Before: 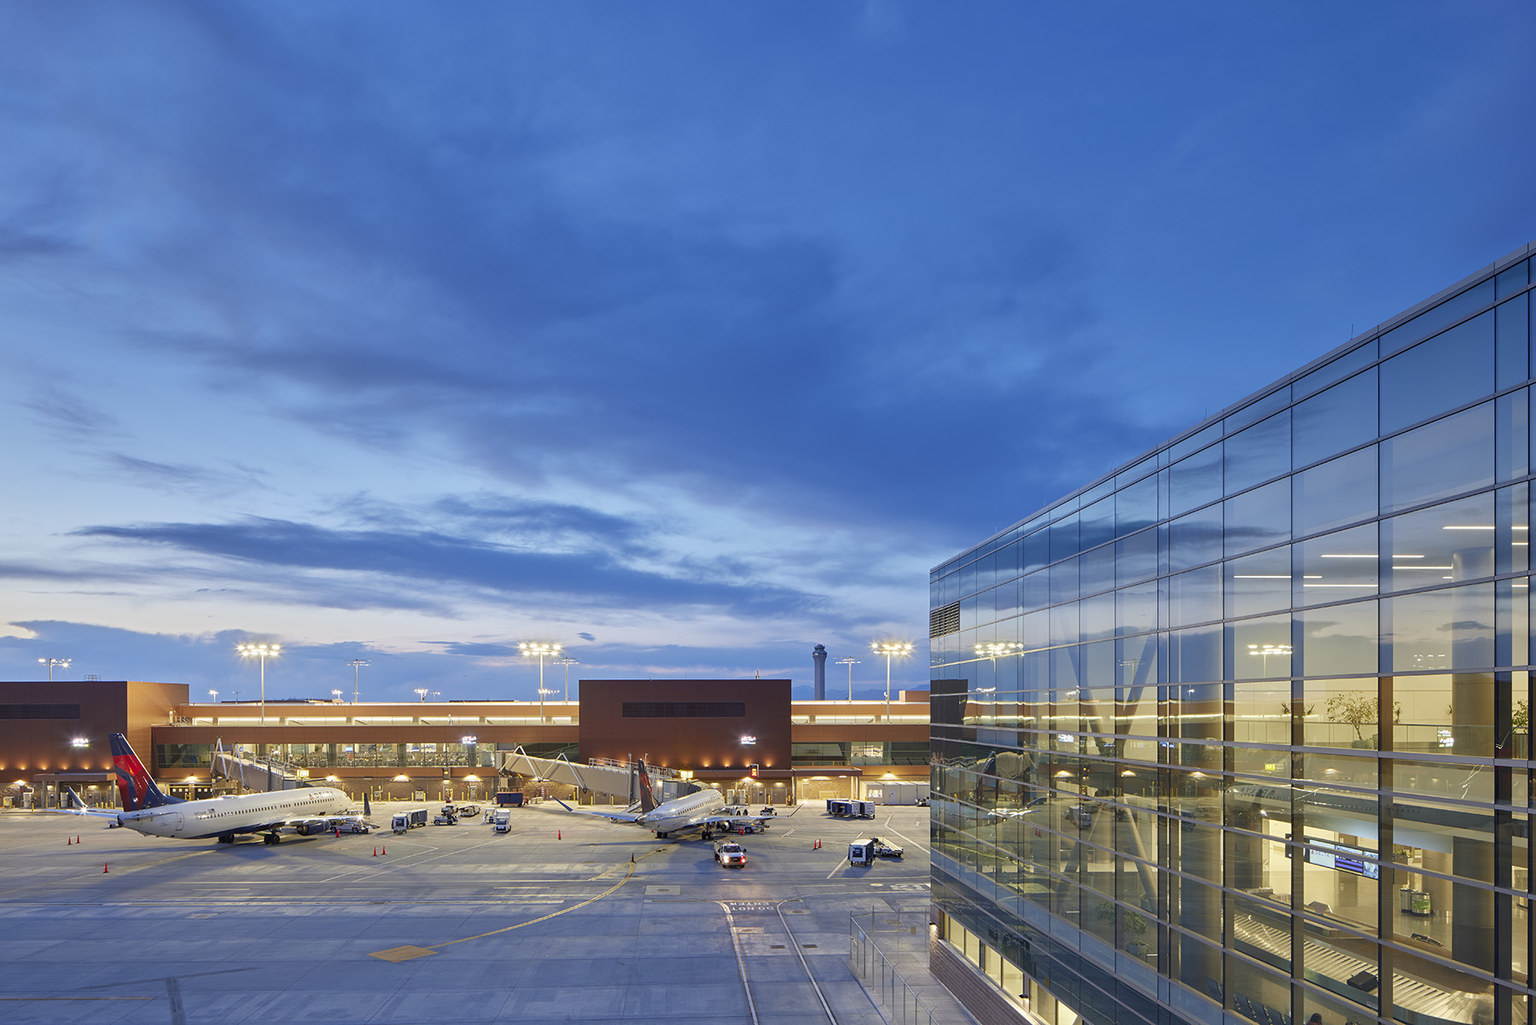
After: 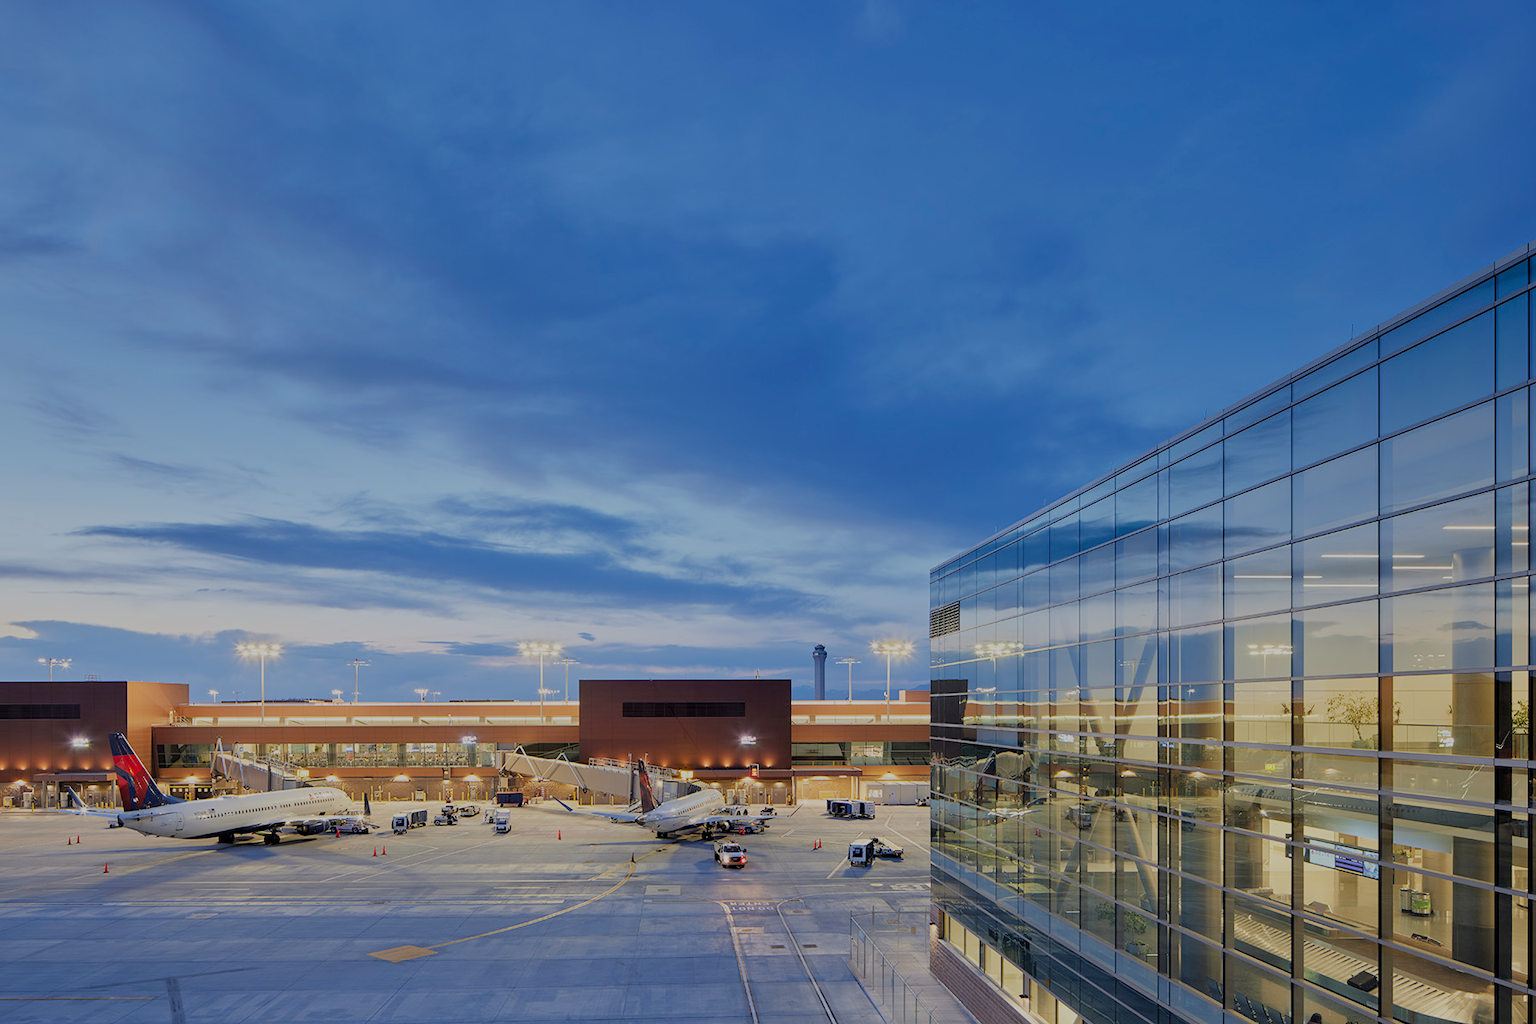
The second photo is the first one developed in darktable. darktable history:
filmic rgb: middle gray luminance 18.21%, black relative exposure -7.53 EV, white relative exposure 8.44 EV, threshold 2.99 EV, target black luminance 0%, hardness 2.23, latitude 17.71%, contrast 0.883, highlights saturation mix 5.16%, shadows ↔ highlights balance 10.71%, iterations of high-quality reconstruction 0, enable highlight reconstruction true
